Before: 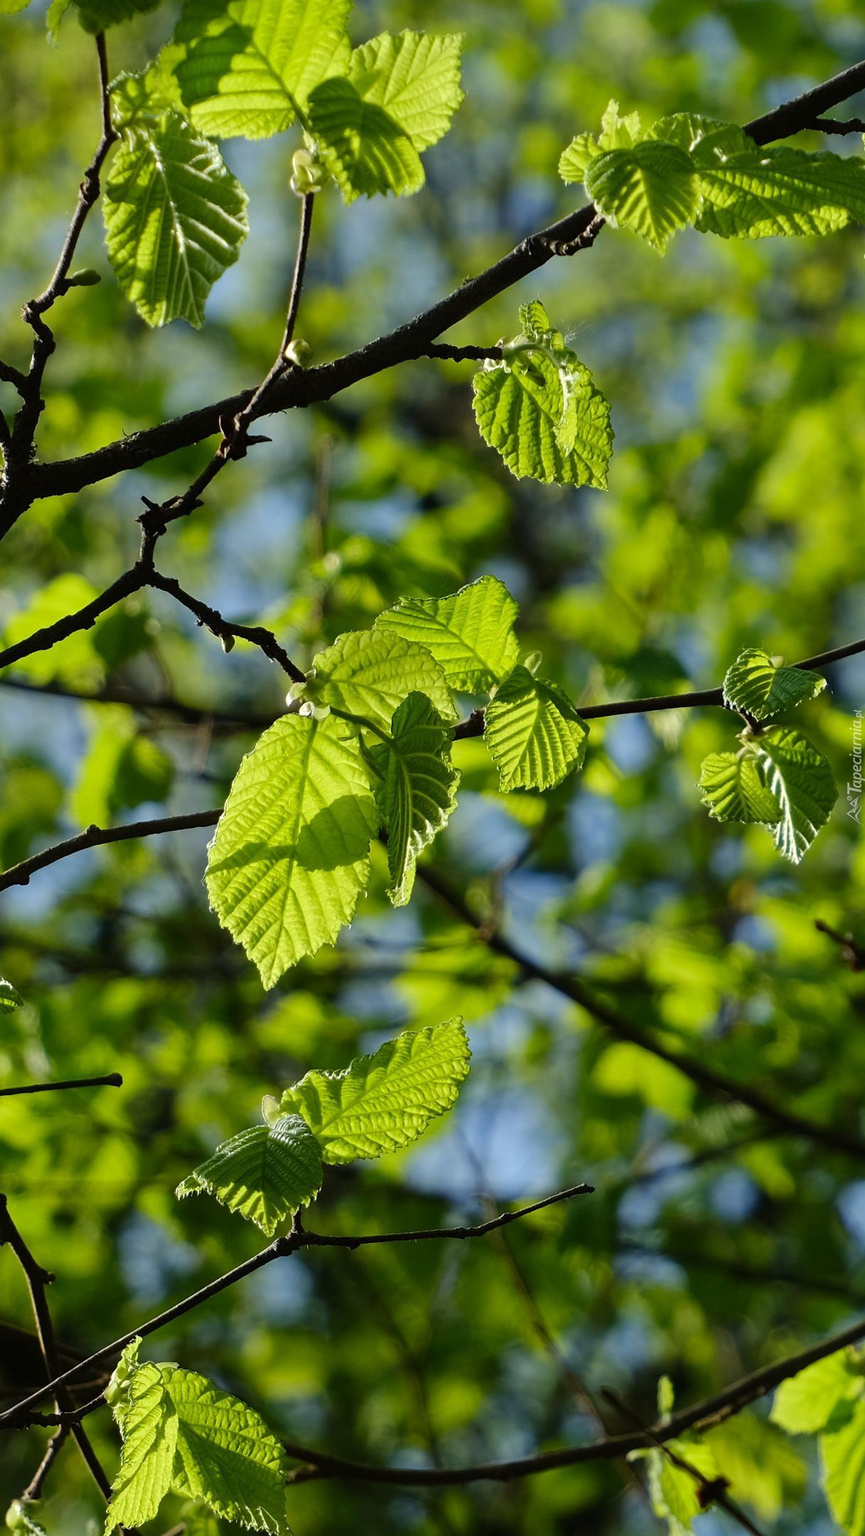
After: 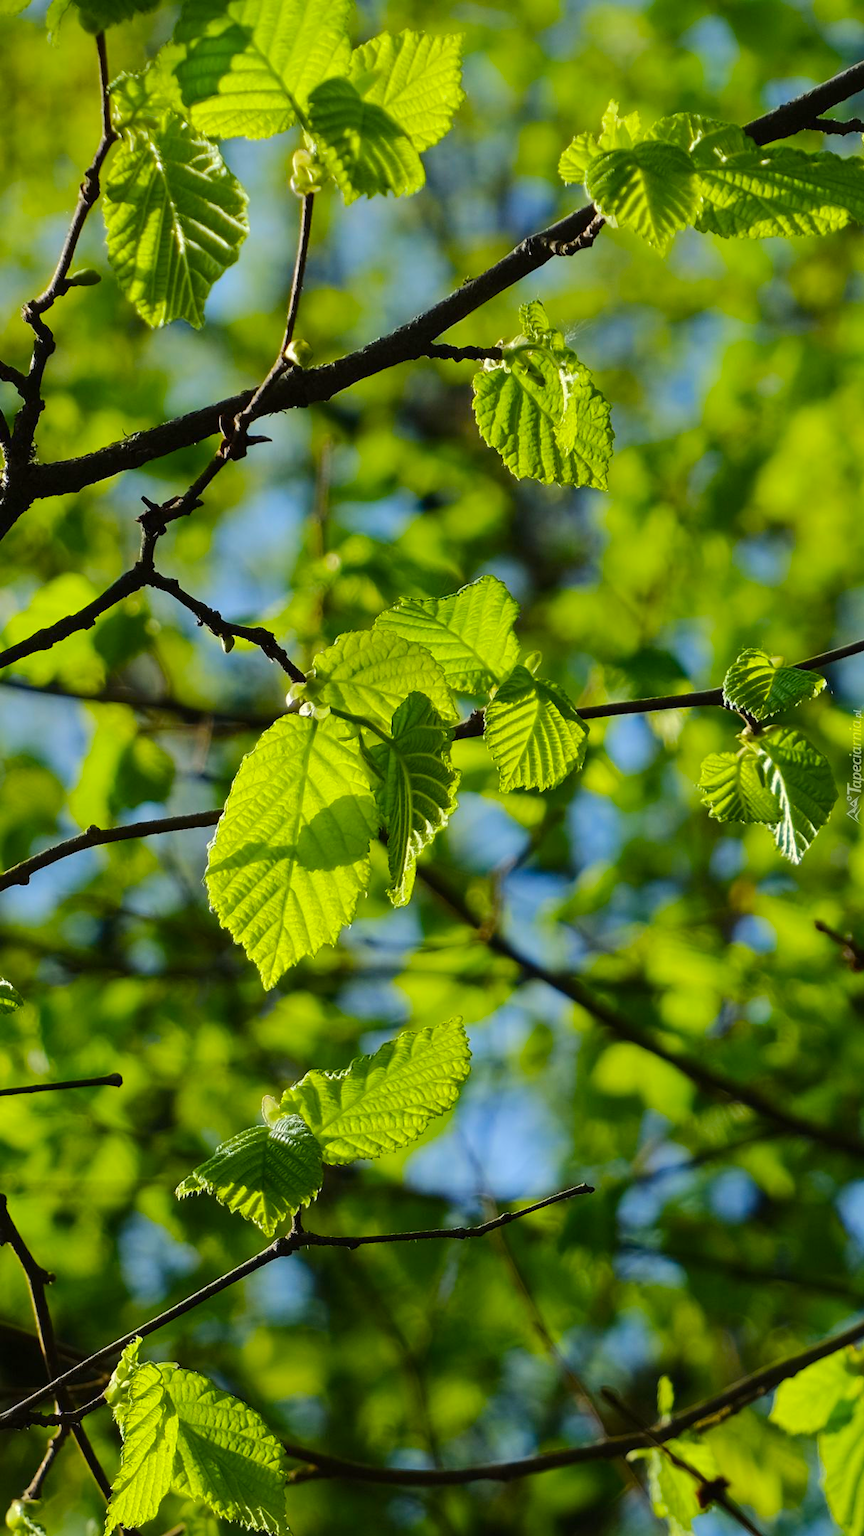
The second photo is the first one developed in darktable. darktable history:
exposure: compensate highlight preservation false
color balance rgb: perceptual saturation grading › global saturation 25%, perceptual brilliance grading › mid-tones 10%, perceptual brilliance grading › shadows 15%, global vibrance 20%
